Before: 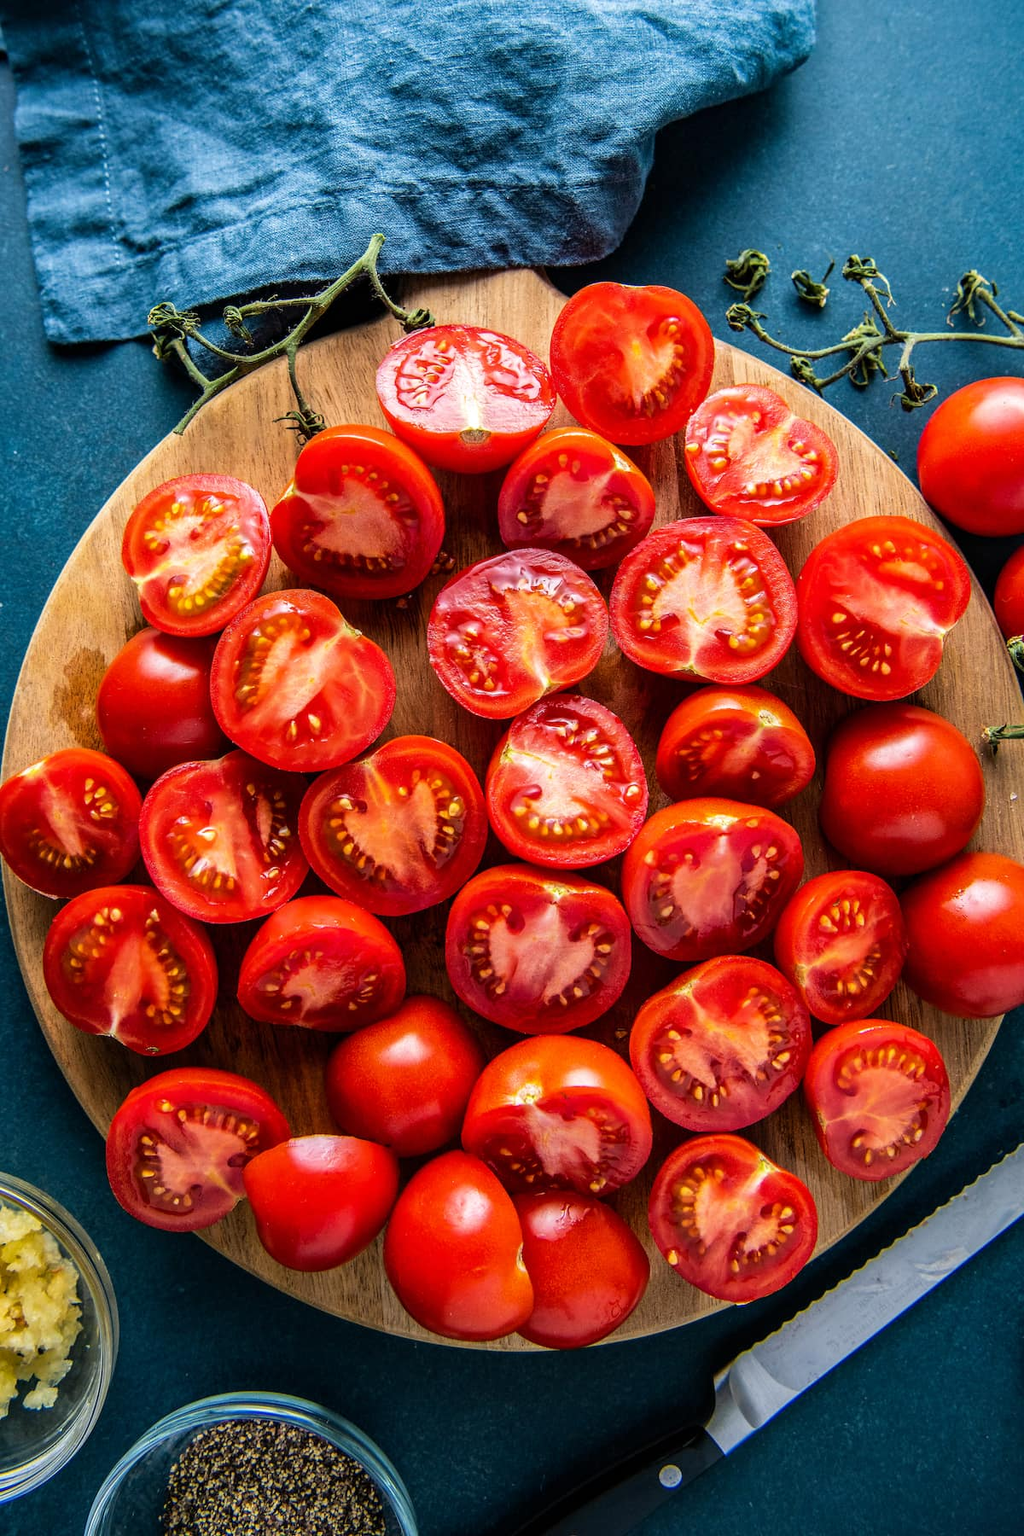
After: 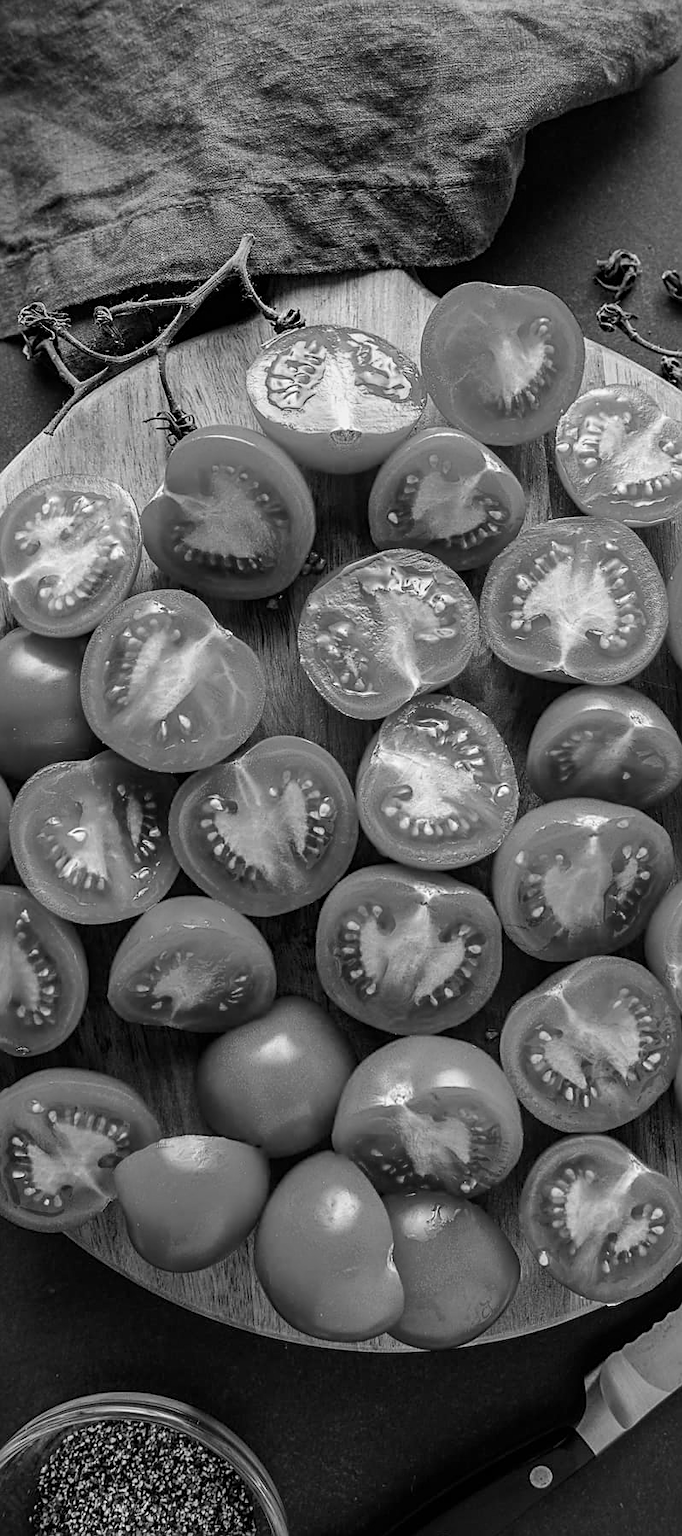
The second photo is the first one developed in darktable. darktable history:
crop and rotate: left 12.673%, right 20.66%
monochrome: a 26.22, b 42.67, size 0.8
sharpen: on, module defaults
